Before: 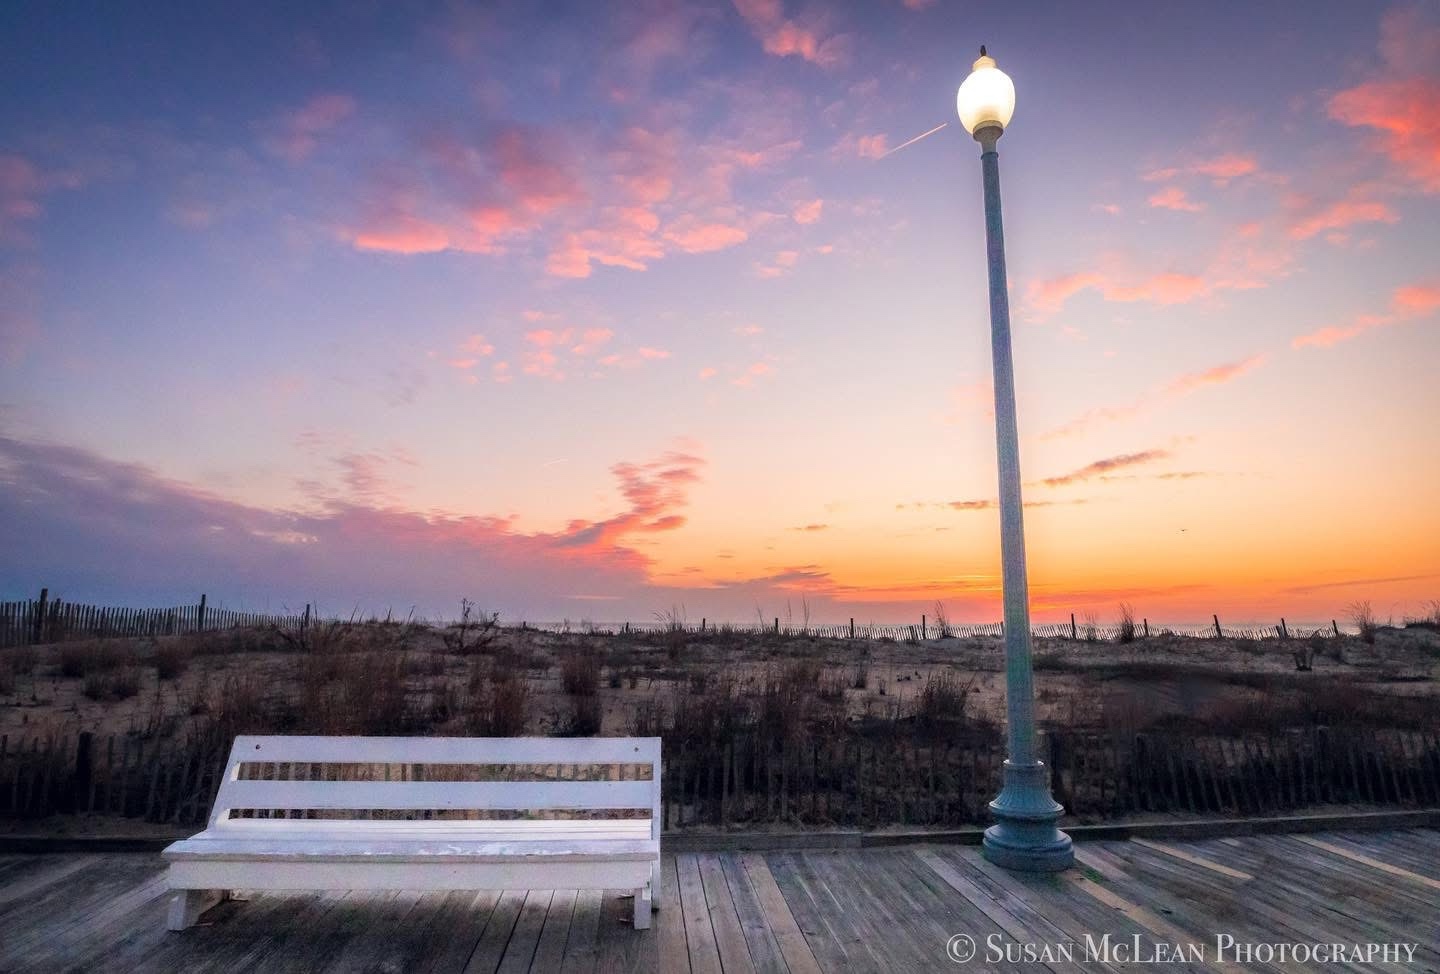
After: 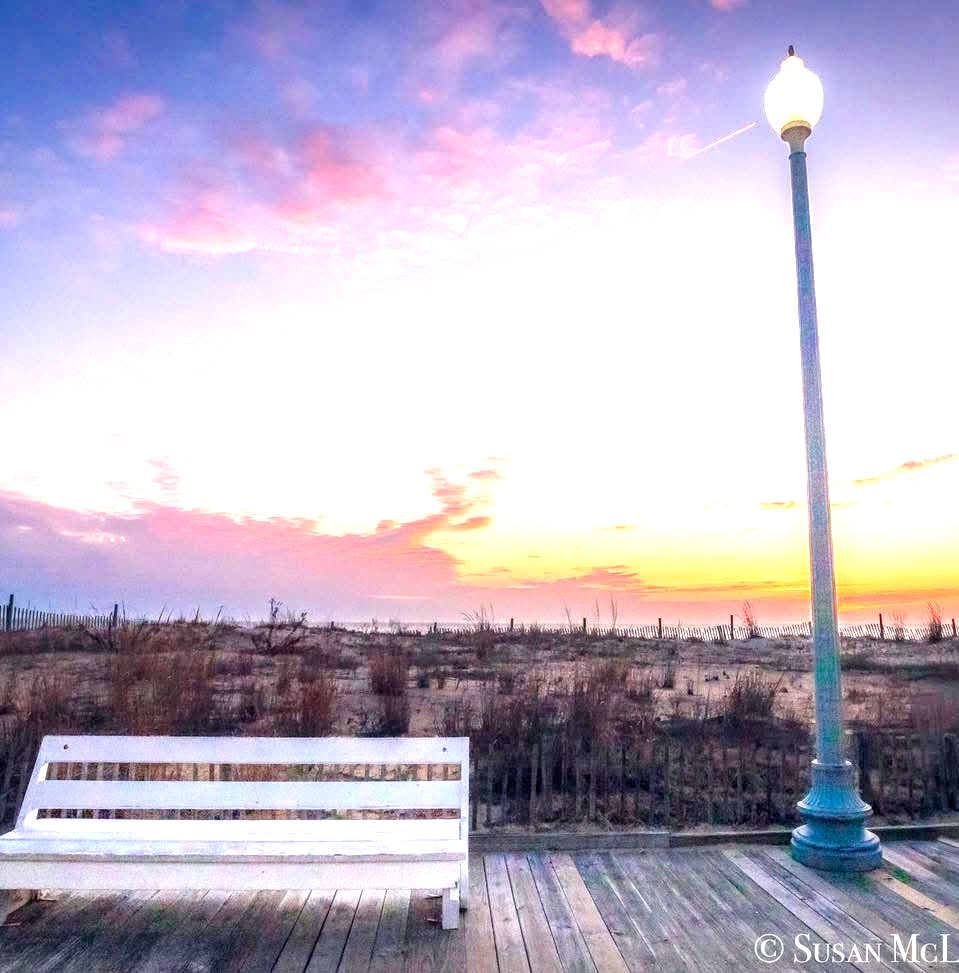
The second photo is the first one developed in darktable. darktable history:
crop and rotate: left 13.356%, right 20.019%
local contrast: on, module defaults
color correction: highlights b* -0.057
color balance rgb: perceptual saturation grading › global saturation 27.79%, perceptual saturation grading › highlights -25.903%, perceptual saturation grading › mid-tones 25.714%, perceptual saturation grading › shadows 49.97%
exposure: black level correction 0, exposure 1.199 EV, compensate highlight preservation false
